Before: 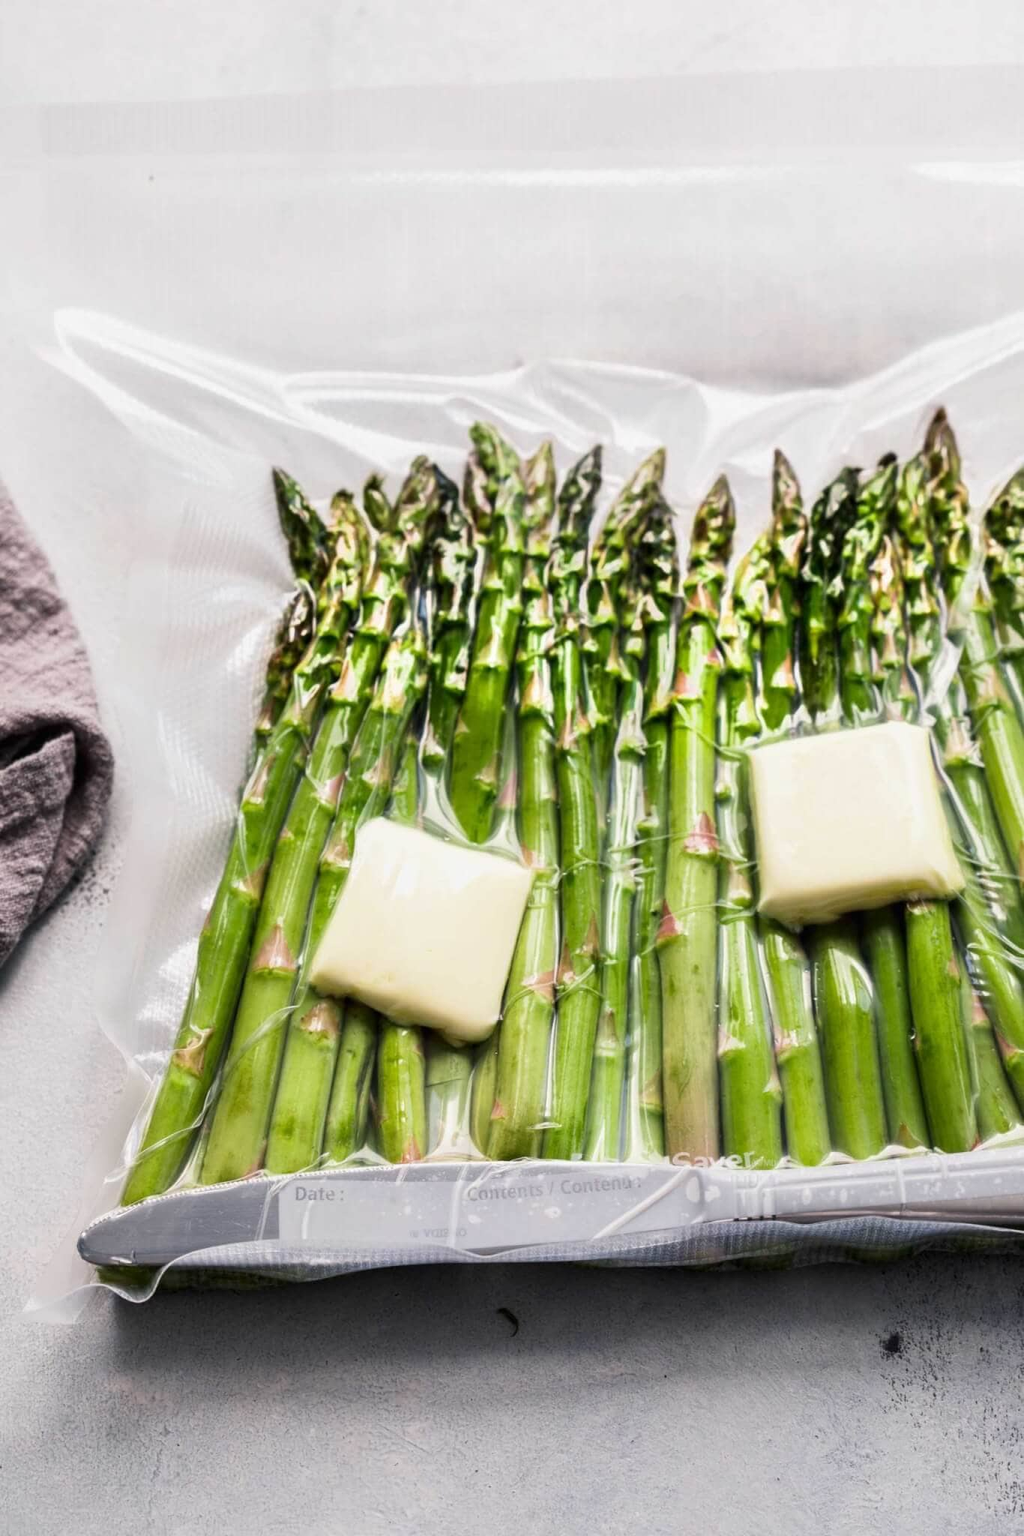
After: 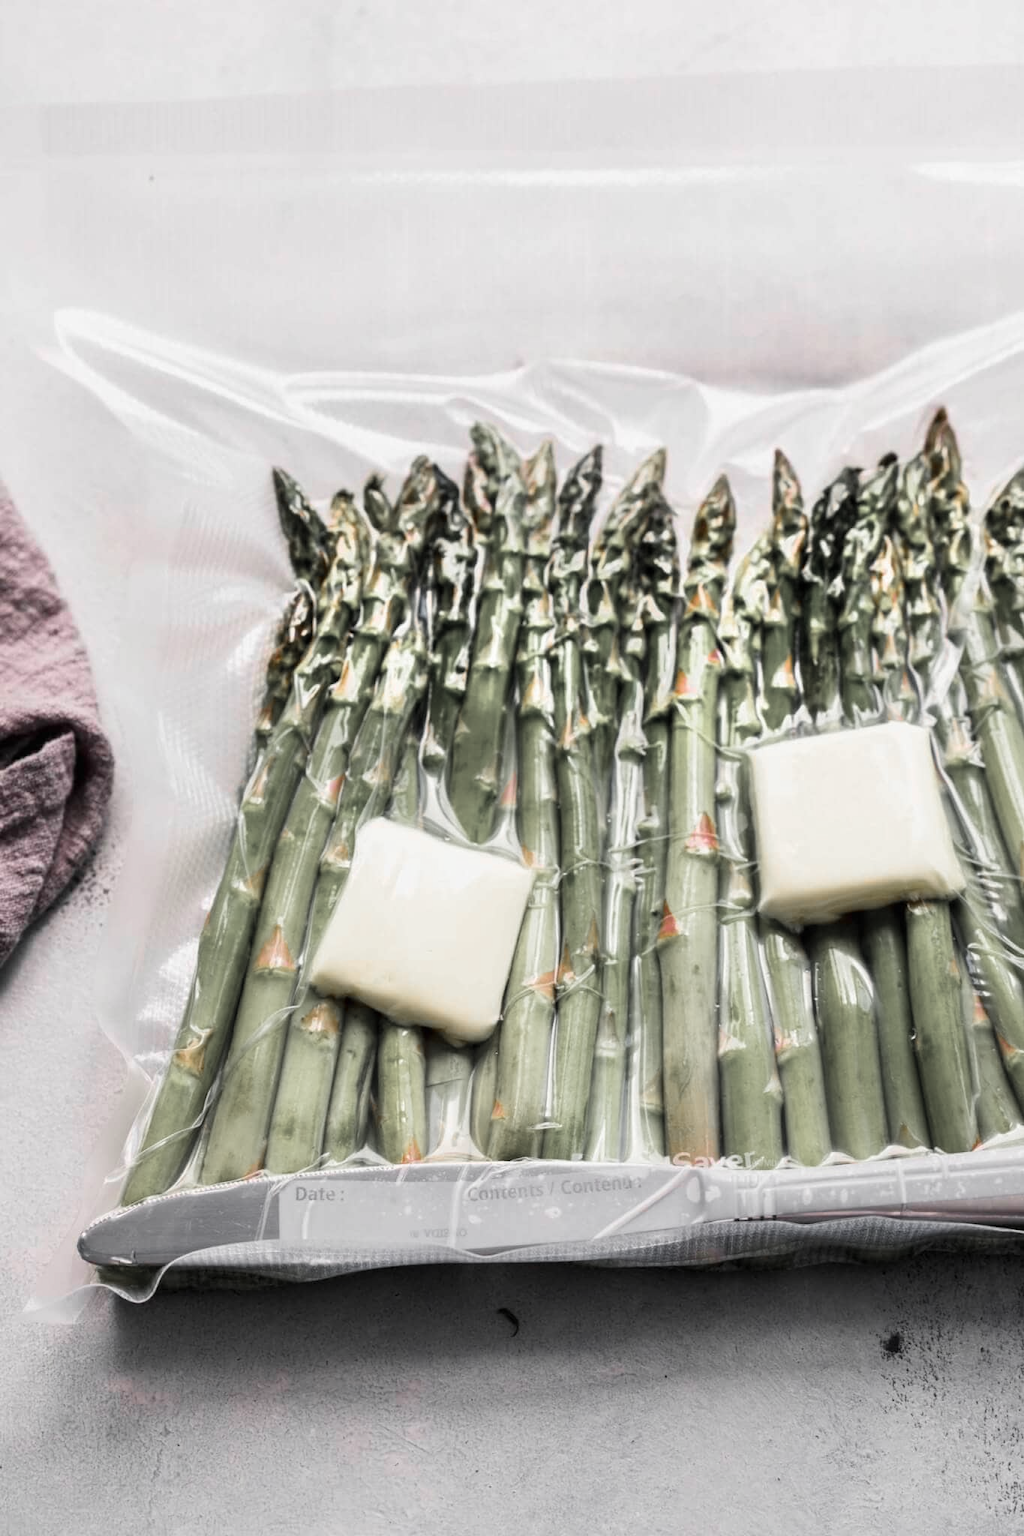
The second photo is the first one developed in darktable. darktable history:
color zones: curves: ch1 [(0, 0.638) (0.193, 0.442) (0.286, 0.15) (0.429, 0.14) (0.571, 0.142) (0.714, 0.154) (0.857, 0.175) (1, 0.638)]
